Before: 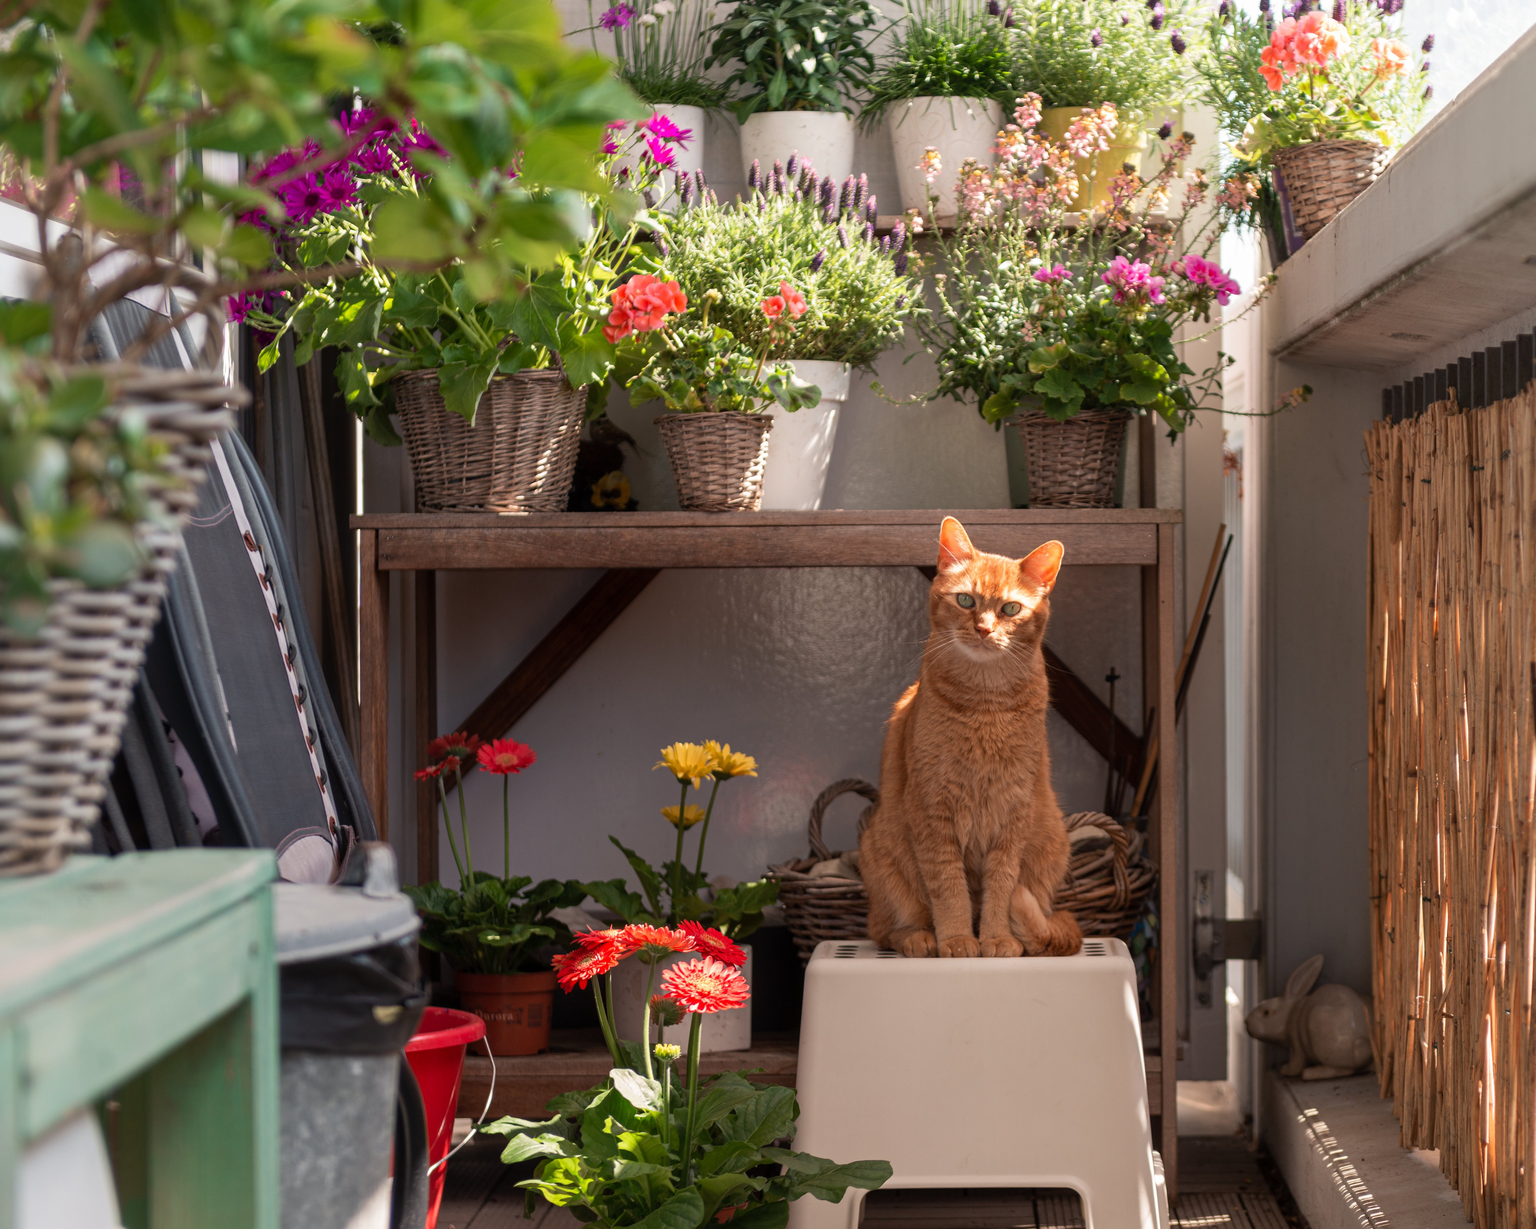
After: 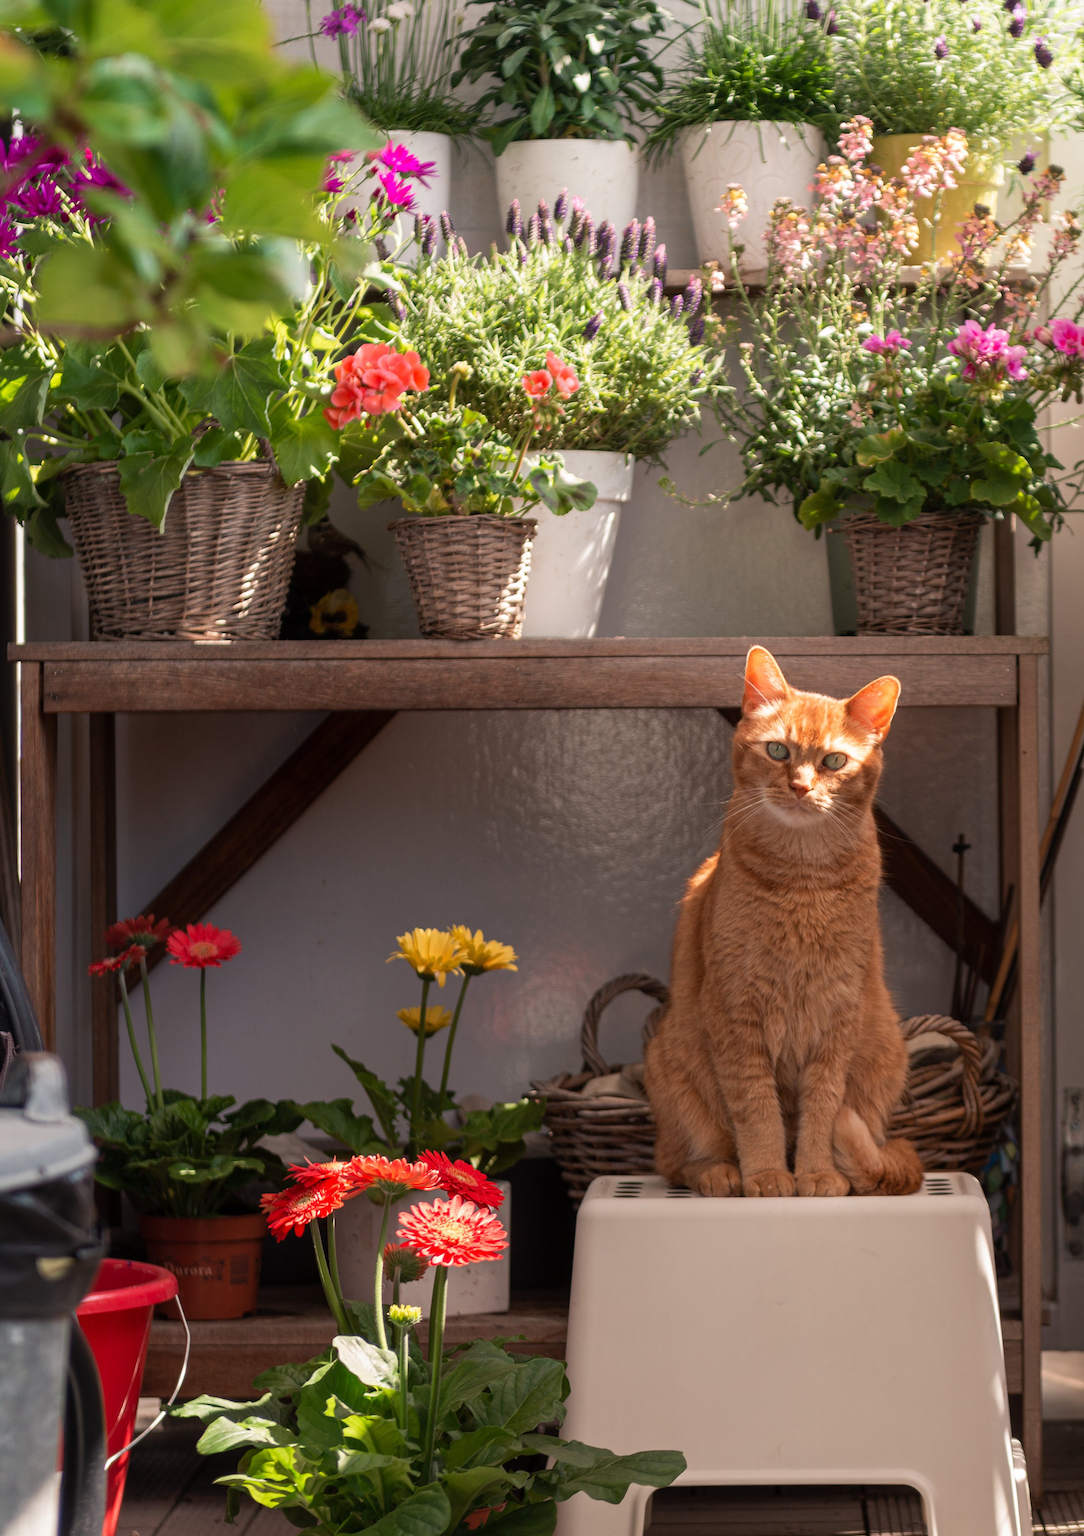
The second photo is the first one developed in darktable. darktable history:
crop and rotate: left 22.382%, right 21.136%
